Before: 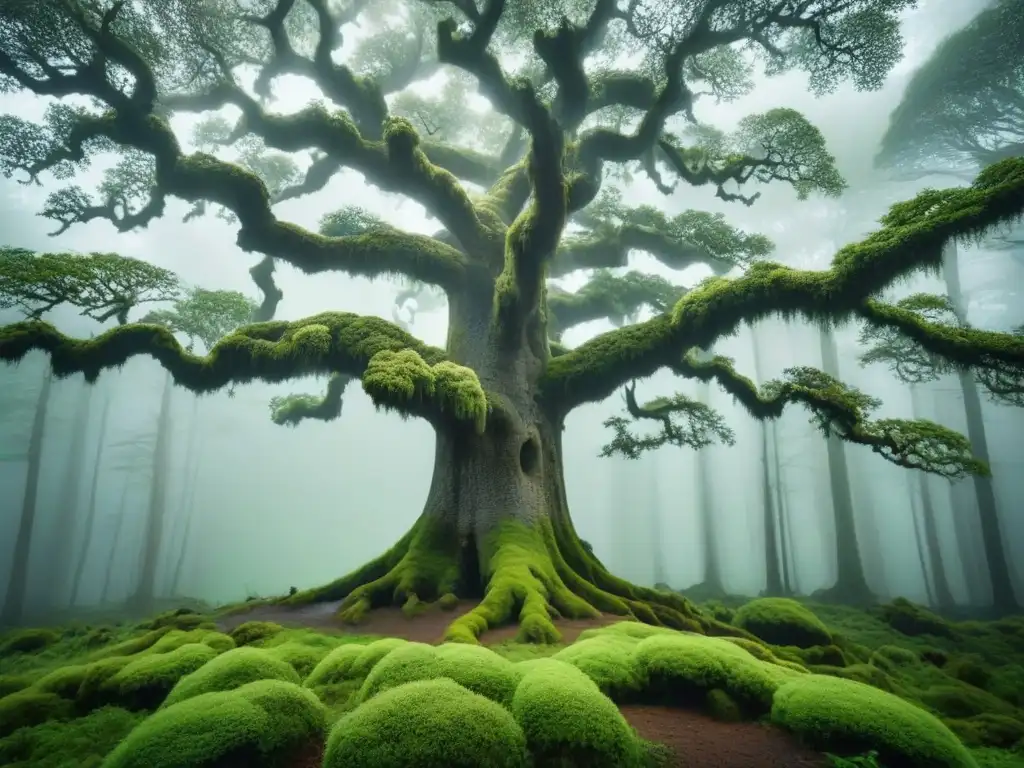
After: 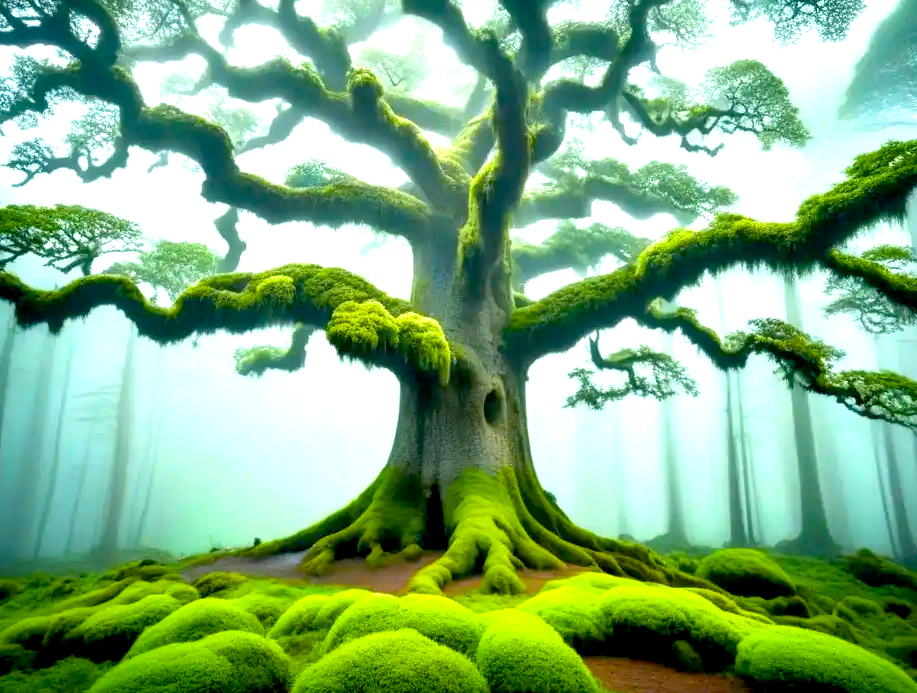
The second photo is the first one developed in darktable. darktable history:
color balance rgb: linear chroma grading › global chroma 12.801%, perceptual saturation grading › global saturation 24.923%, global vibrance 20%
exposure: black level correction 0.011, exposure 1.084 EV, compensate highlight preservation false
crop: left 3.585%, top 6.465%, right 6.828%, bottom 3.212%
